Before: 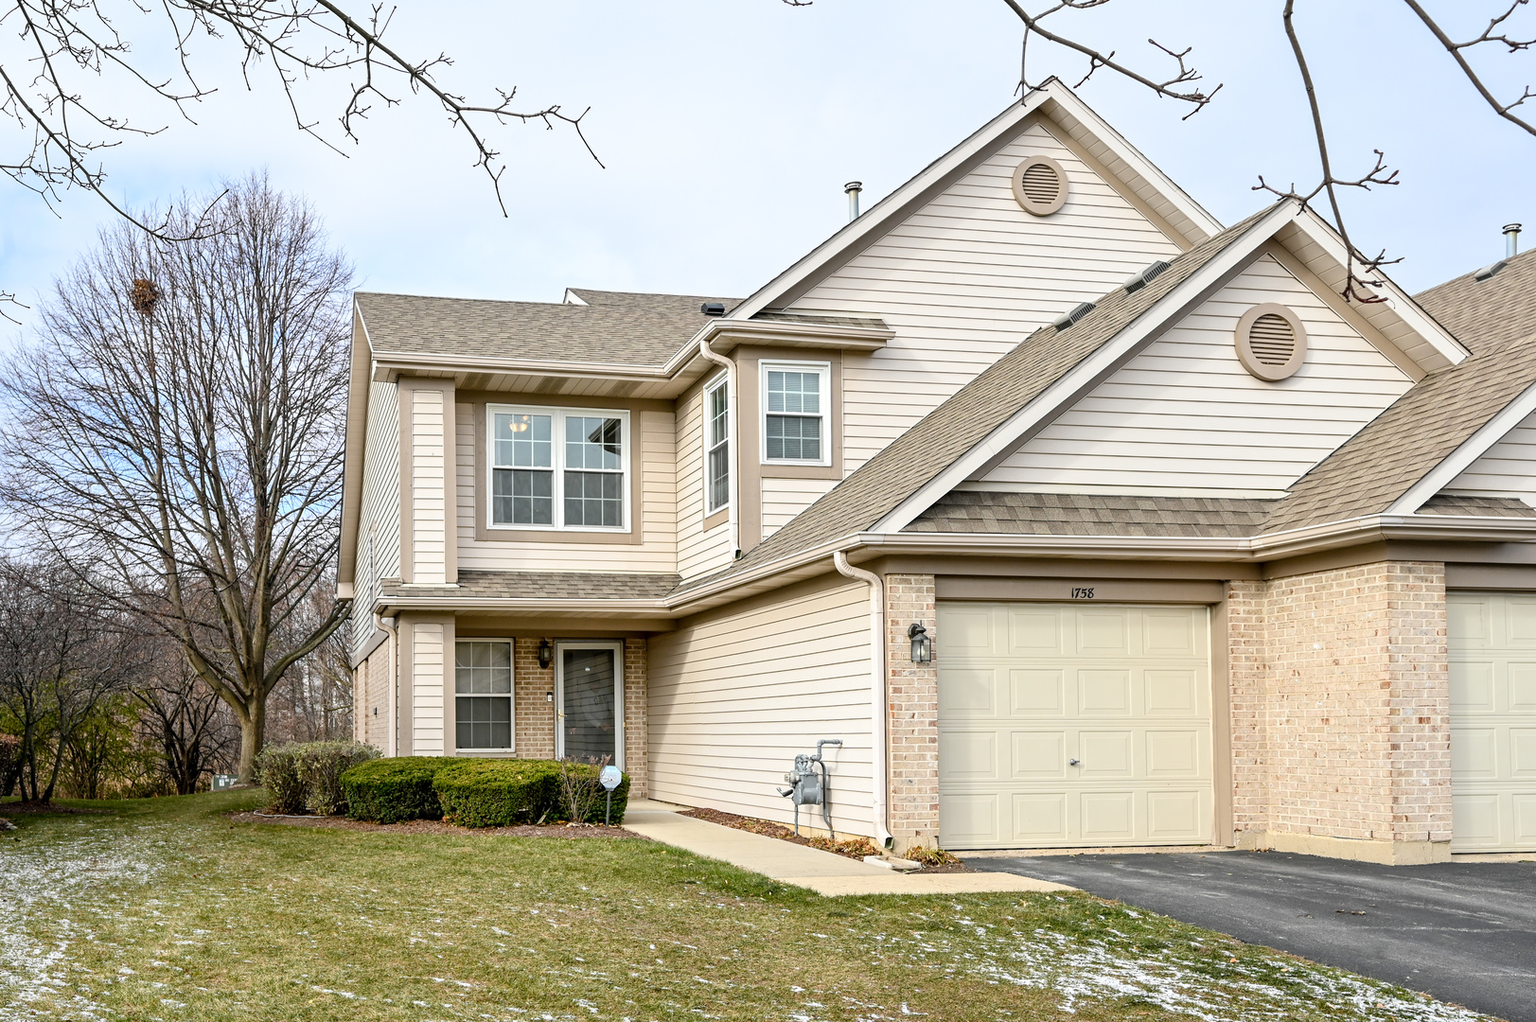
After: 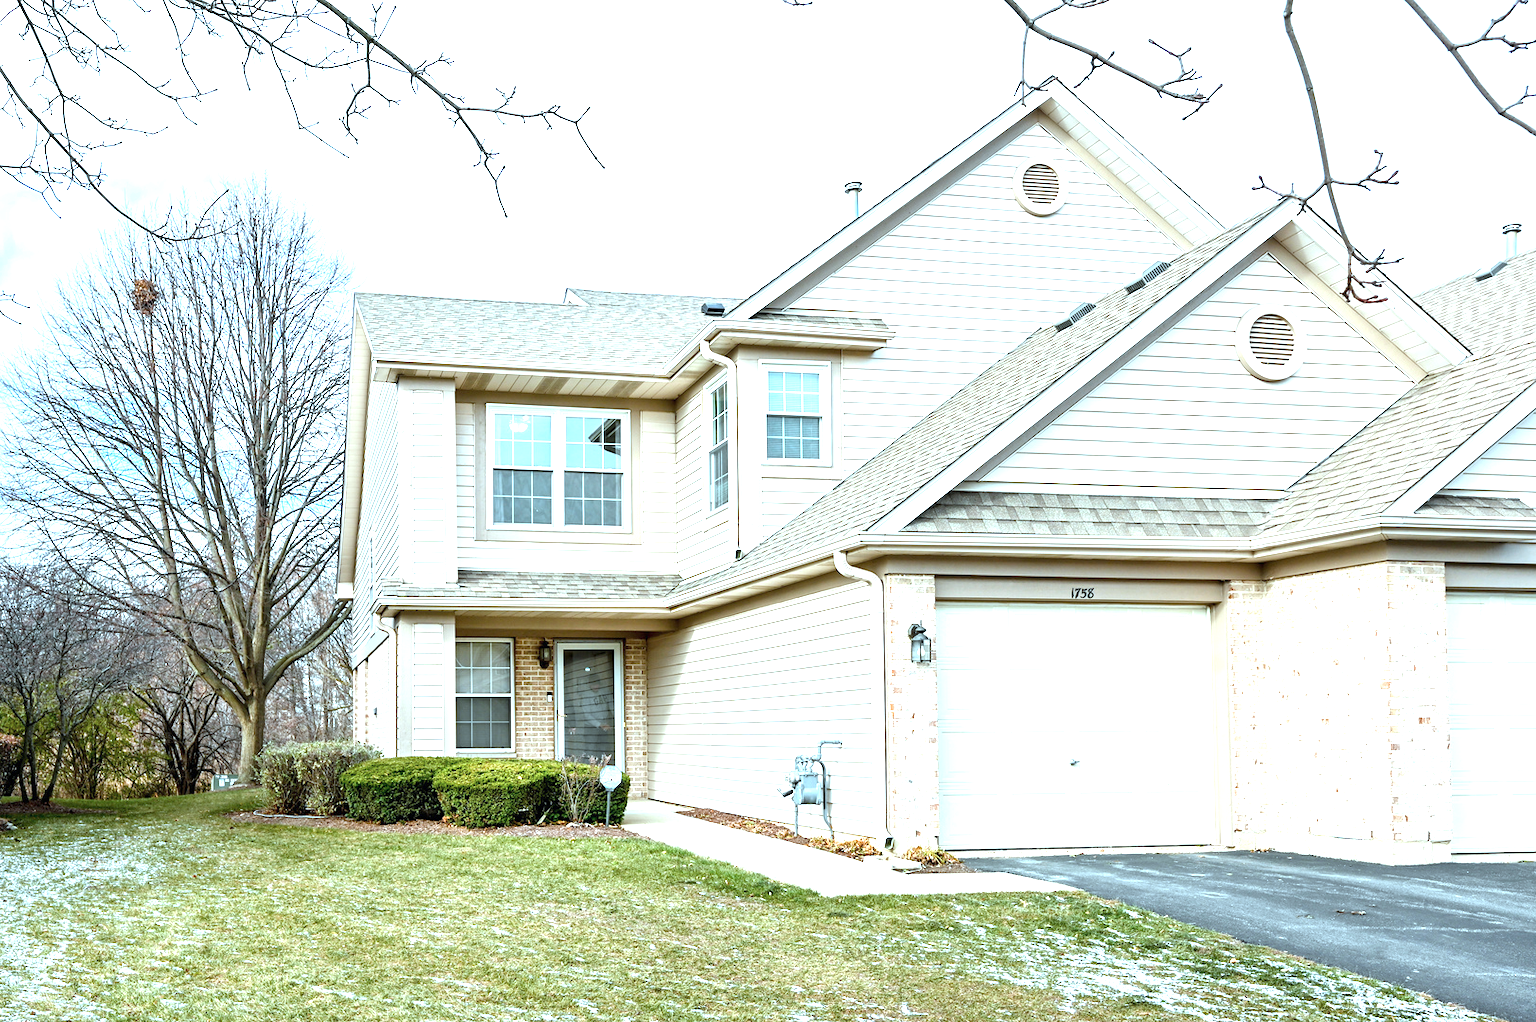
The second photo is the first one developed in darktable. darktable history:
rgb levels: preserve colors max RGB
exposure: black level correction 0, exposure 1.5 EV, compensate exposure bias true, compensate highlight preservation false
color correction: highlights a* -11.71, highlights b* -15.58
graduated density: rotation -180°, offset 24.95
